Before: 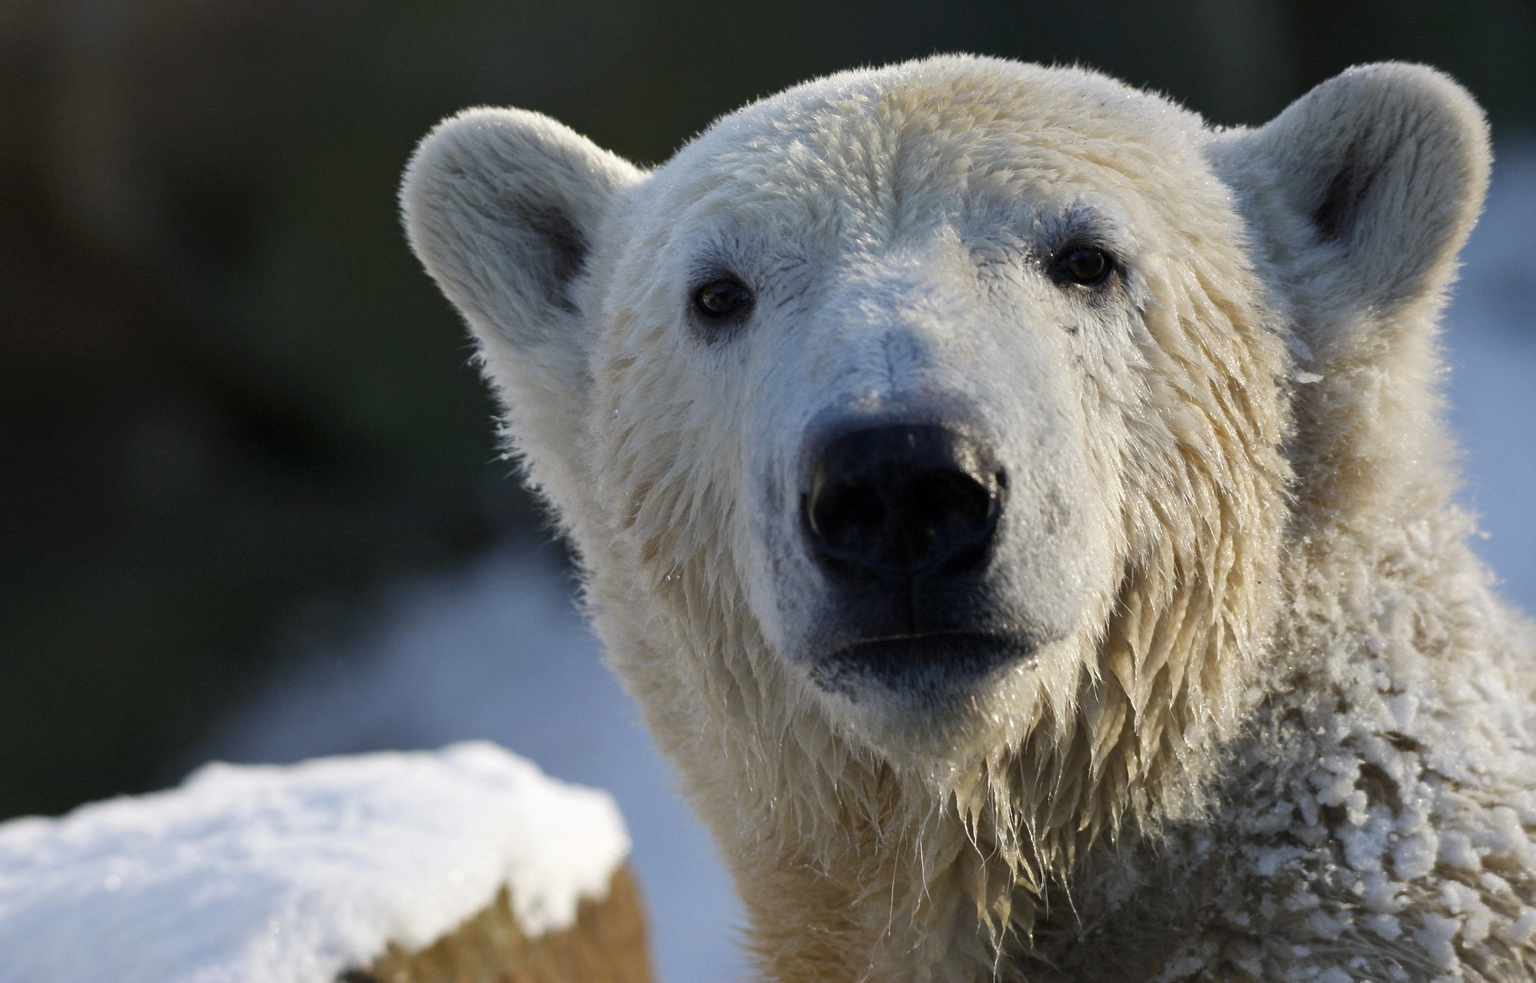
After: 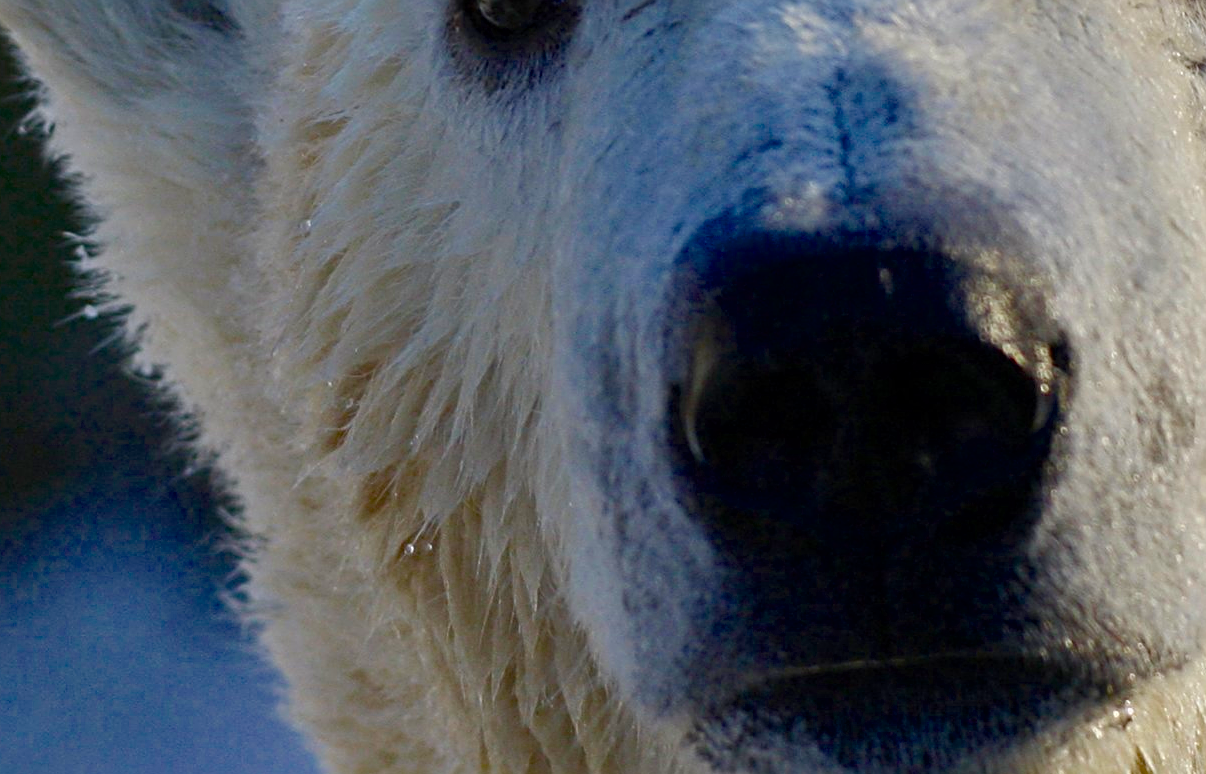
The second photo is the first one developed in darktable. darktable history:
crop: left 29.839%, top 30.218%, right 29.942%, bottom 29.451%
color balance rgb: shadows fall-off 101.59%, linear chroma grading › global chroma 15.119%, perceptual saturation grading › global saturation 34.572%, perceptual saturation grading › highlights -29.81%, perceptual saturation grading › shadows 35.747%, mask middle-gray fulcrum 22.332%, global vibrance 16.242%, saturation formula JzAzBz (2021)
sharpen: radius 2.722
exposure: exposure -0.261 EV, compensate highlight preservation false
